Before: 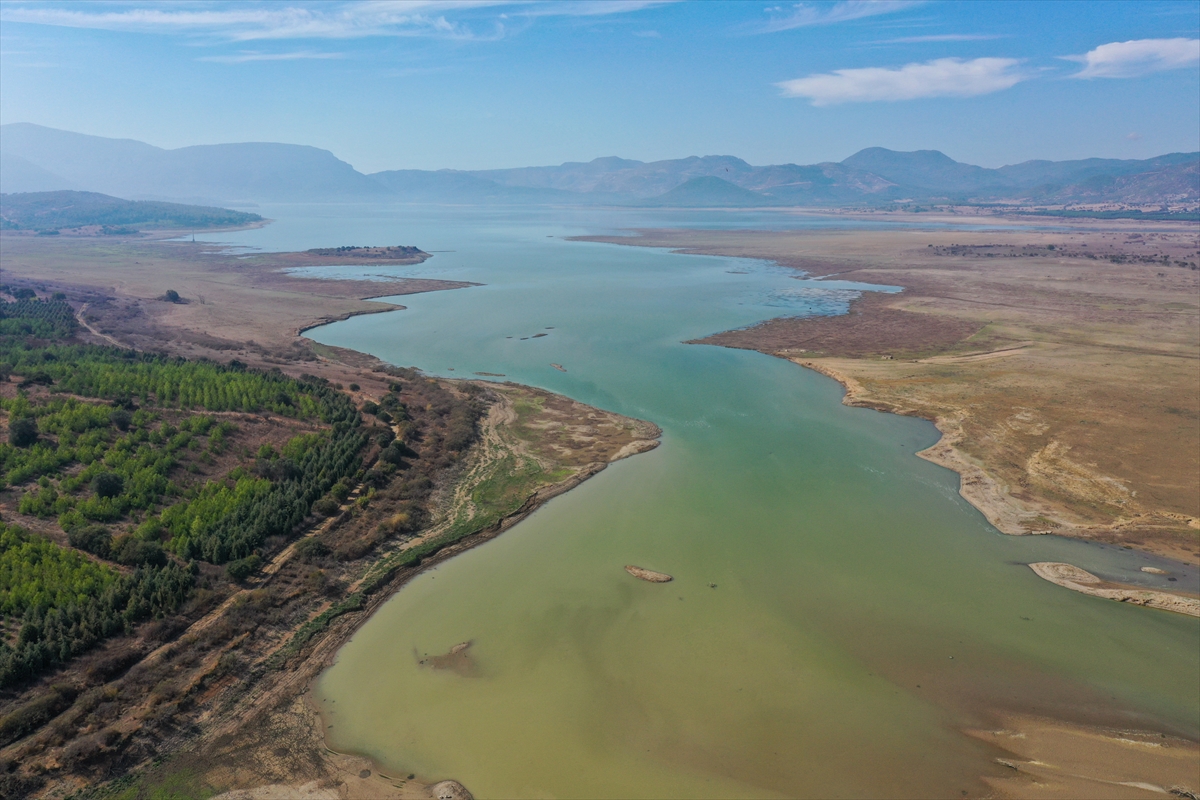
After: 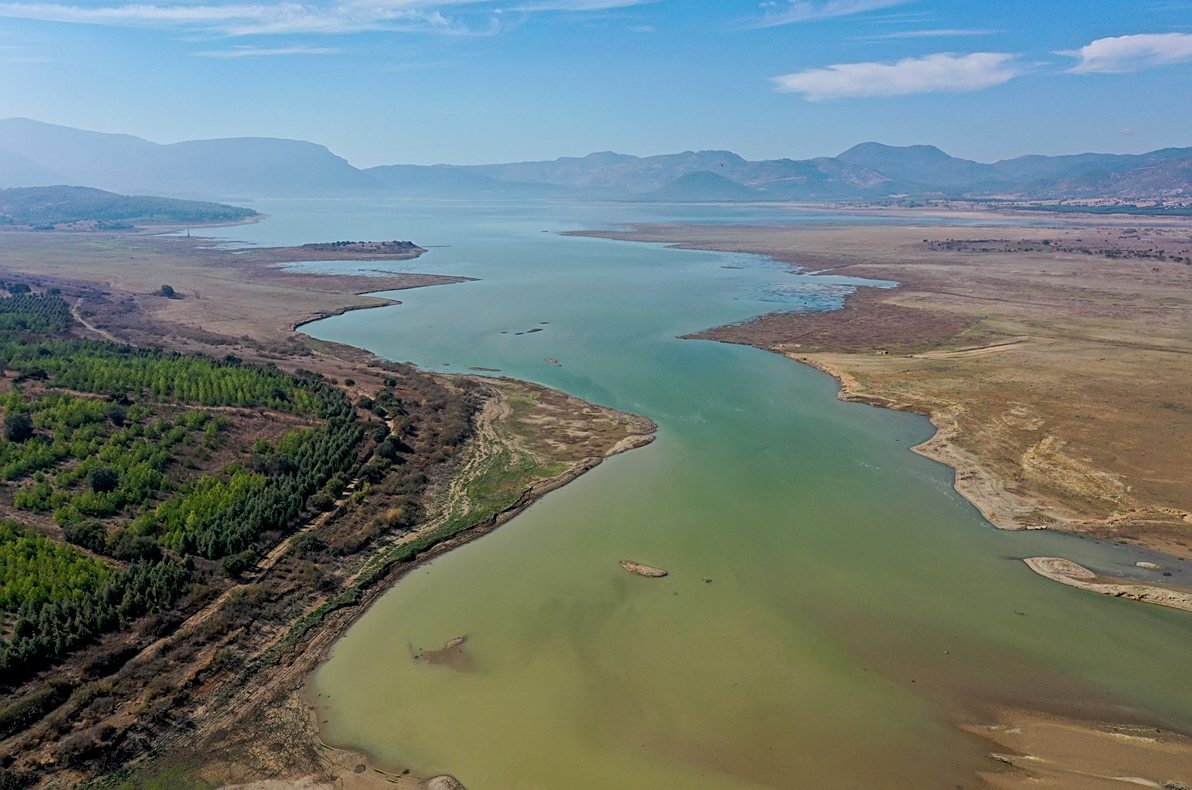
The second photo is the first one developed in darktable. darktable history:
crop: left 0.447%, top 0.645%, right 0.15%, bottom 0.56%
sharpen: on, module defaults
exposure: black level correction 0.009, compensate highlight preservation false
